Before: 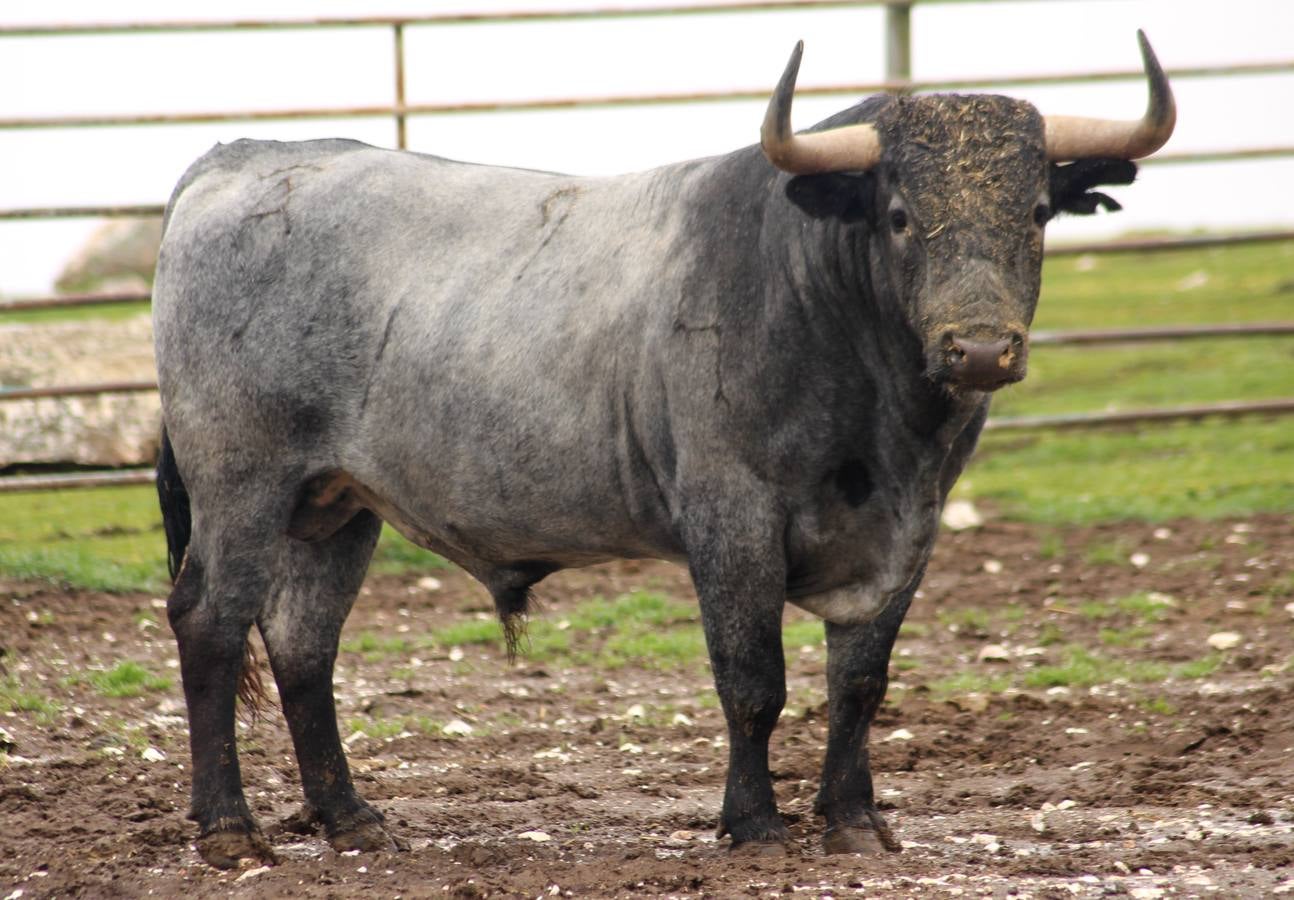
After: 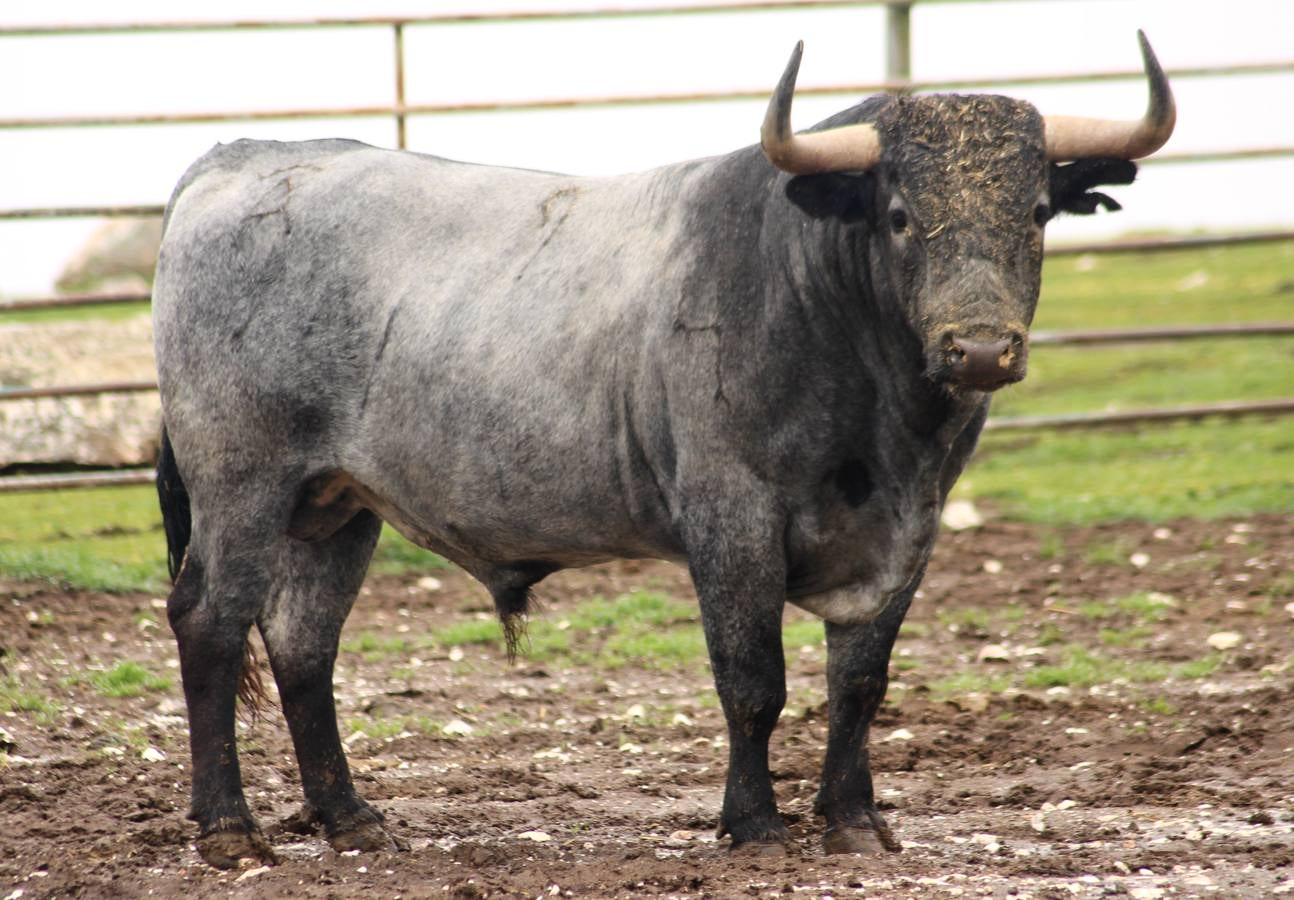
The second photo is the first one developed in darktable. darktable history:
contrast brightness saturation: contrast 0.145, brightness 0.053
